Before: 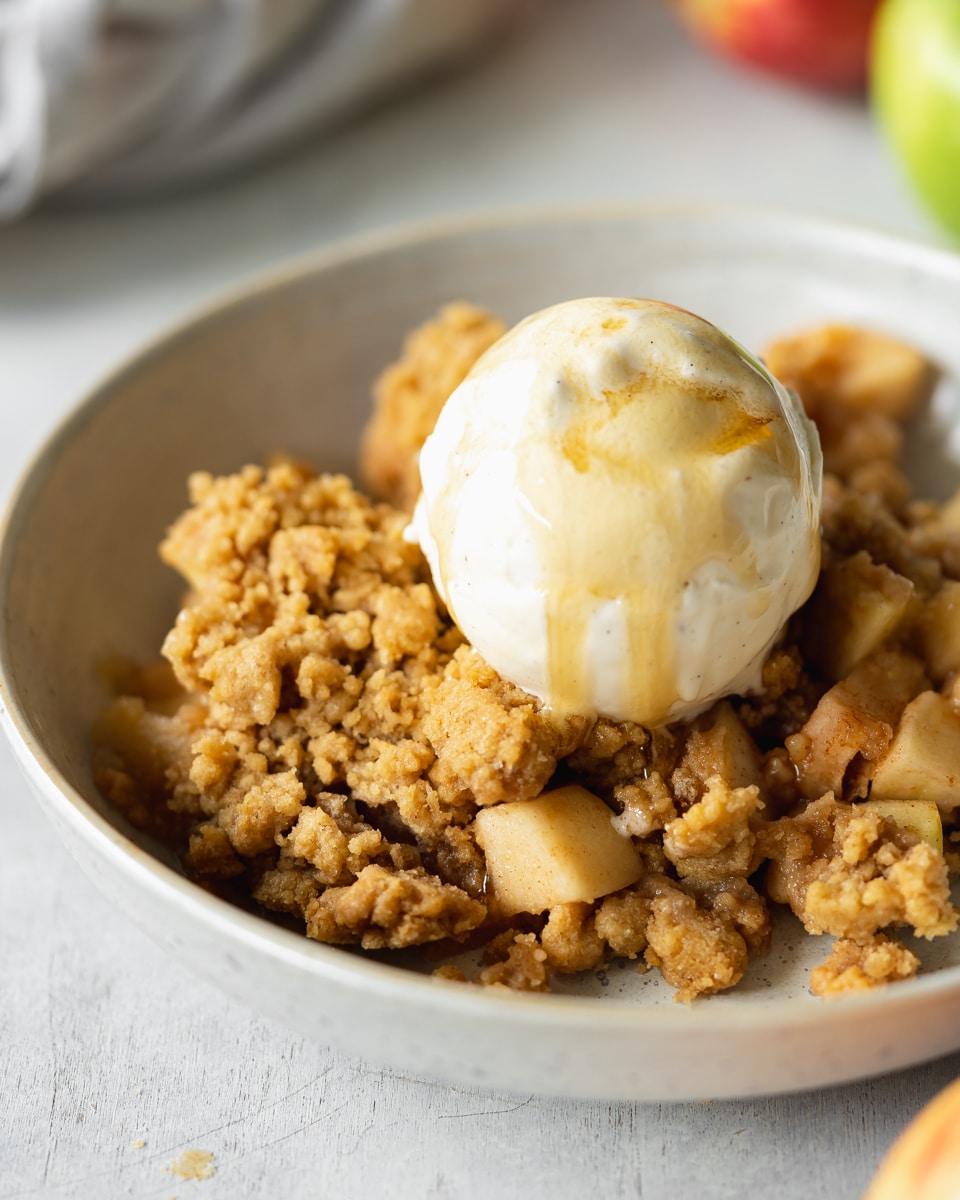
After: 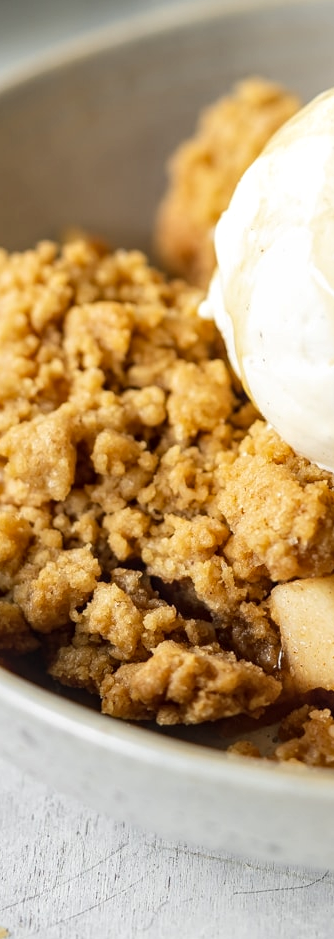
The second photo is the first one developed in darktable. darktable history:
crop and rotate: left 21.402%, top 18.708%, right 43.769%, bottom 2.981%
local contrast: on, module defaults
